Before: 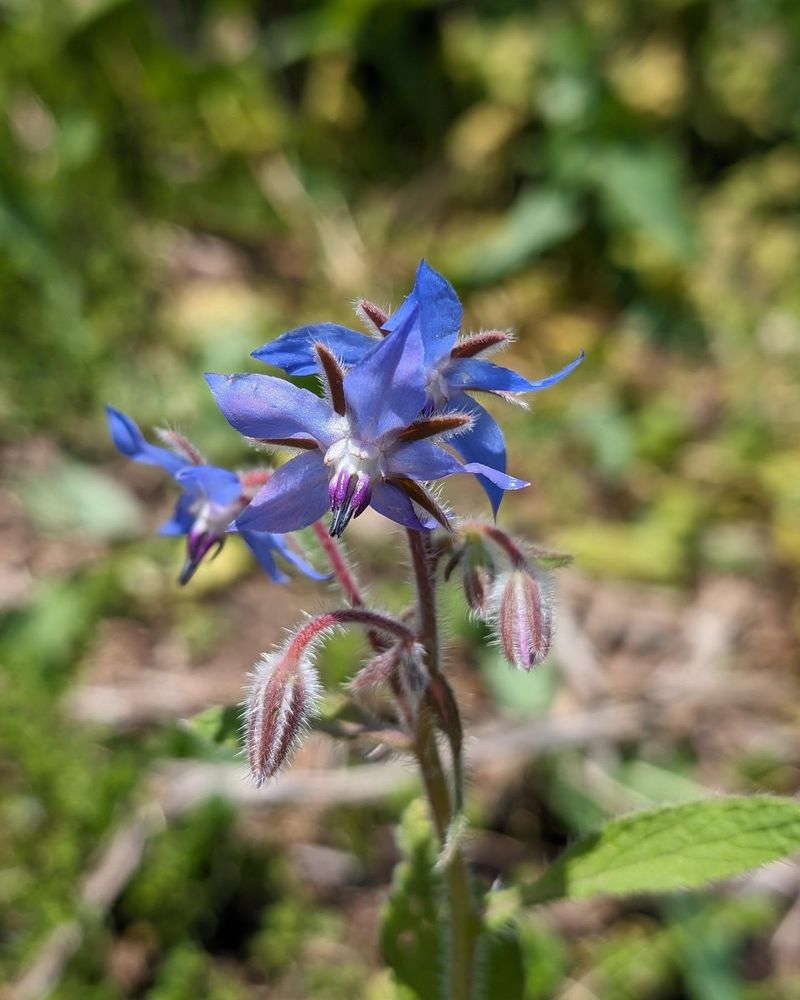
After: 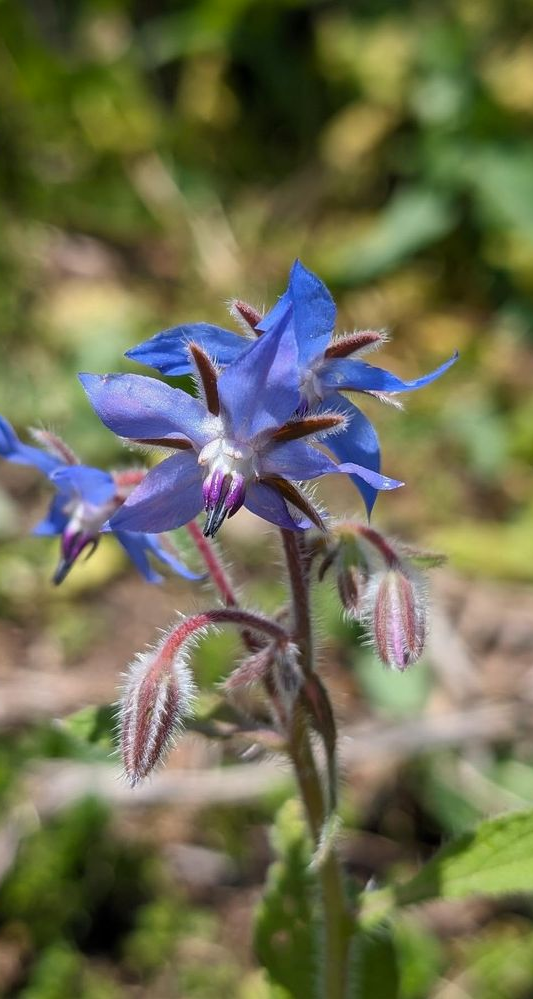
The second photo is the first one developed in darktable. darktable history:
crop and rotate: left 15.754%, right 17.579%
vibrance: vibrance 14%
